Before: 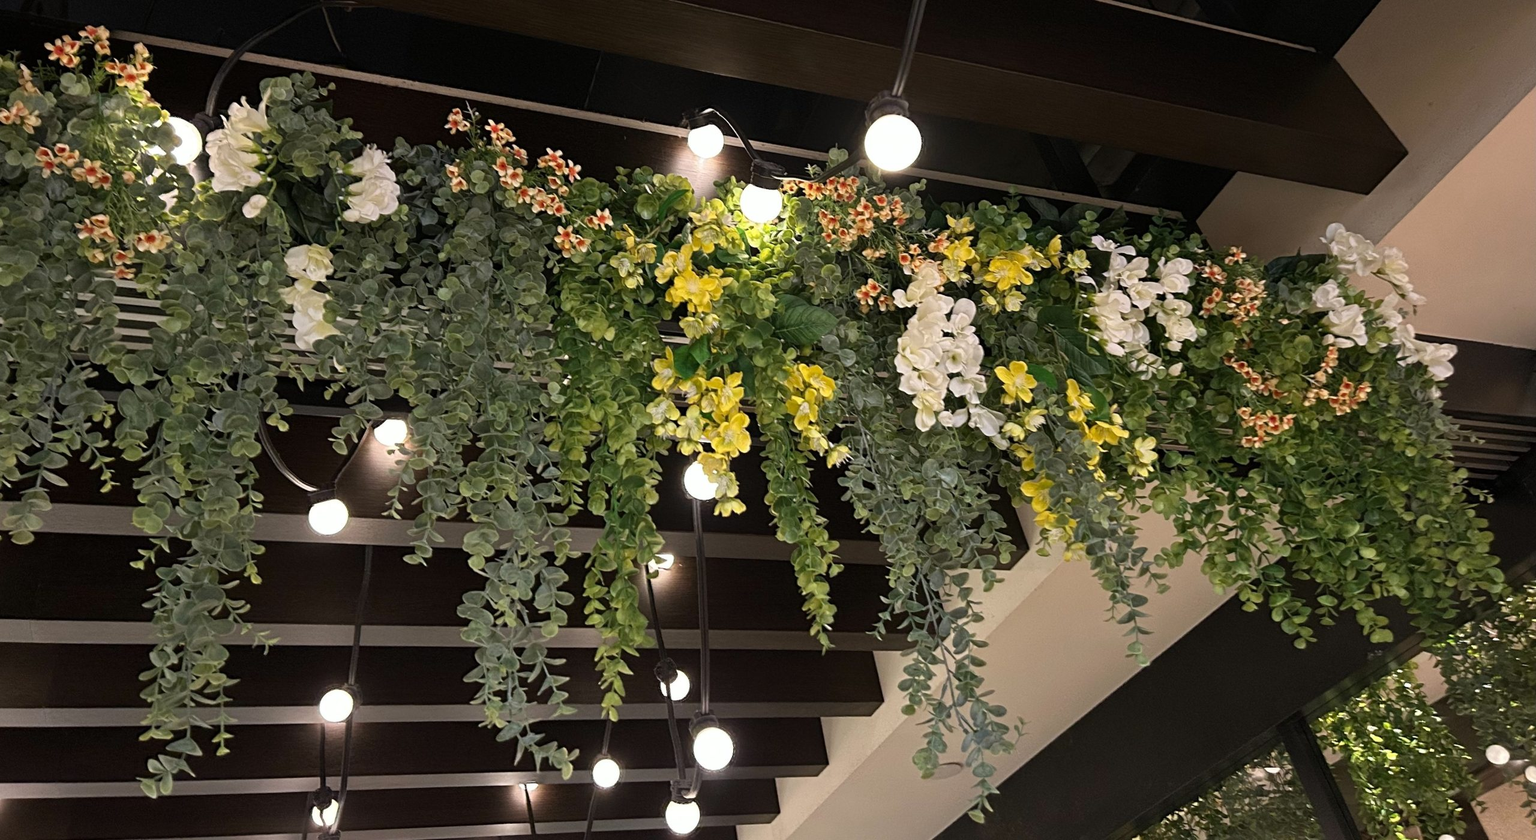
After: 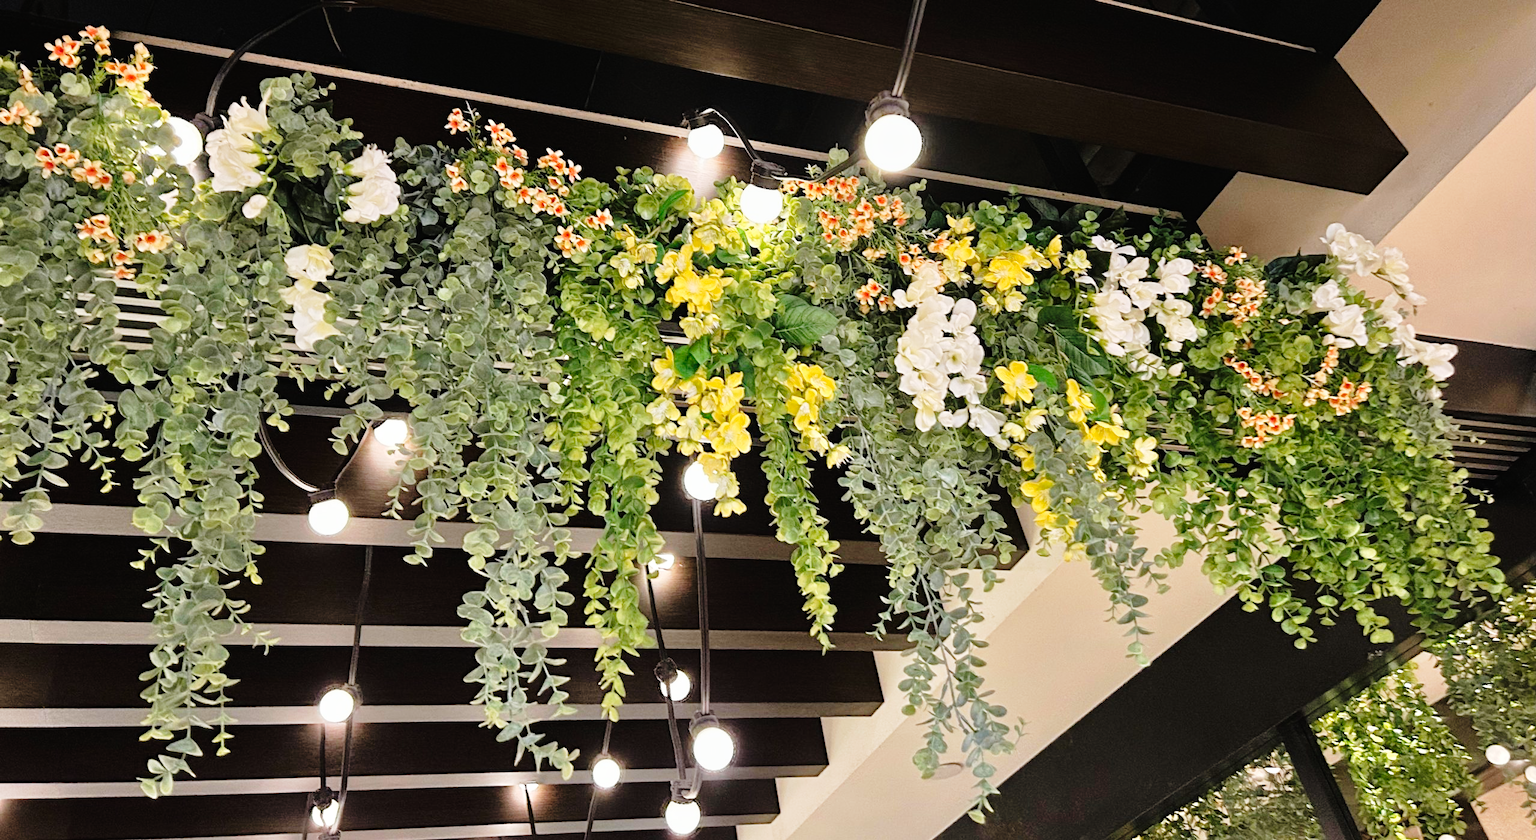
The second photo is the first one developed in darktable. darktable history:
tone curve: curves: ch0 [(0, 0.012) (0.037, 0.03) (0.123, 0.092) (0.19, 0.157) (0.269, 0.27) (0.48, 0.57) (0.595, 0.695) (0.718, 0.823) (0.855, 0.913) (1, 0.982)]; ch1 [(0, 0) (0.243, 0.245) (0.422, 0.415) (0.493, 0.495) (0.508, 0.506) (0.536, 0.542) (0.569, 0.611) (0.611, 0.662) (0.769, 0.807) (1, 1)]; ch2 [(0, 0) (0.249, 0.216) (0.349, 0.321) (0.424, 0.442) (0.476, 0.483) (0.498, 0.499) (0.517, 0.519) (0.532, 0.56) (0.569, 0.624) (0.614, 0.667) (0.706, 0.757) (0.808, 0.809) (0.991, 0.968)], preserve colors none
tone equalizer: -7 EV 0.16 EV, -6 EV 0.562 EV, -5 EV 1.13 EV, -4 EV 1.32 EV, -3 EV 1.15 EV, -2 EV 0.6 EV, -1 EV 0.158 EV, mask exposure compensation -0.515 EV
